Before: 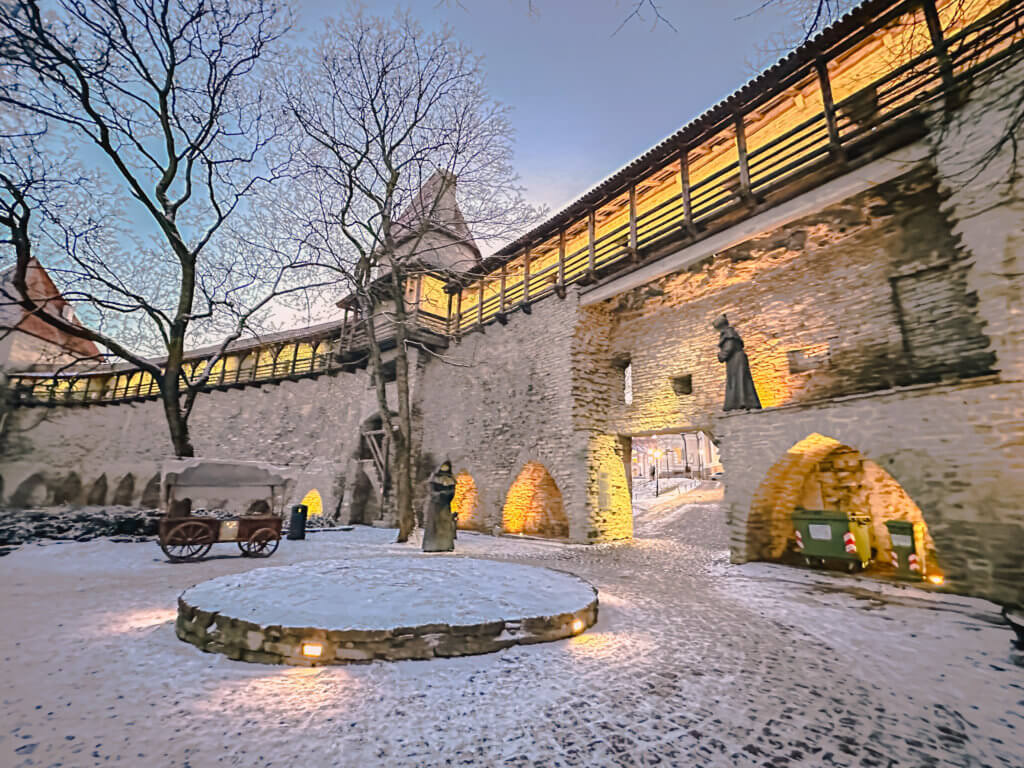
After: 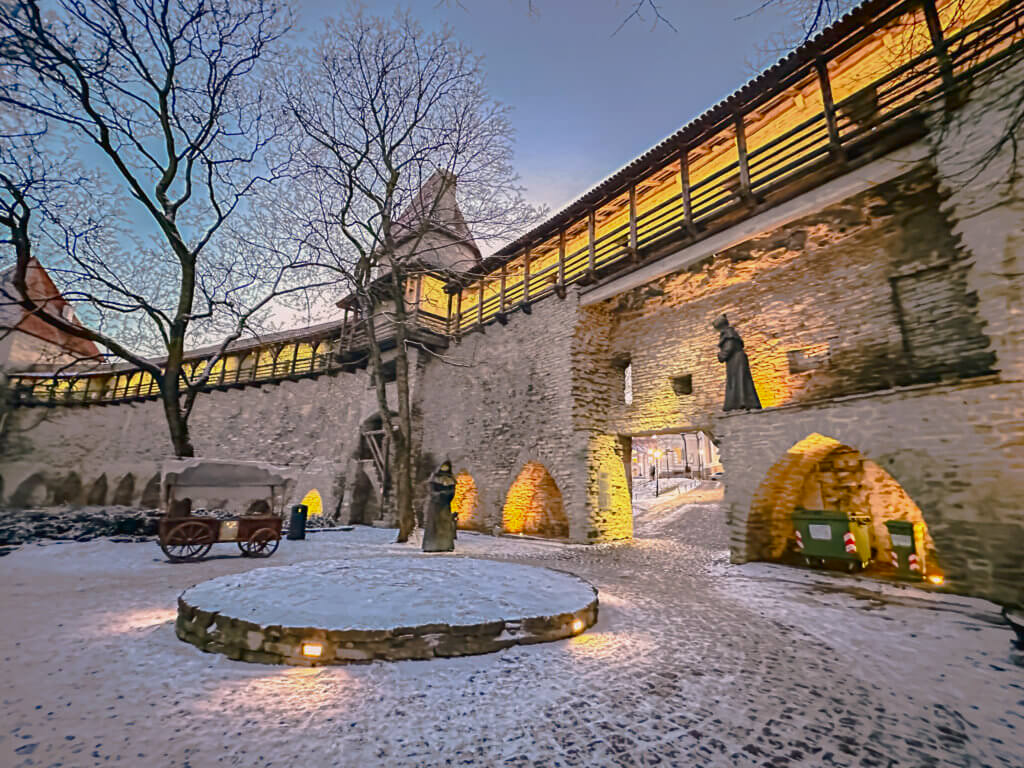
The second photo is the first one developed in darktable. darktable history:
shadows and highlights: on, module defaults
contrast brightness saturation: contrast 0.07, brightness -0.13, saturation 0.06
